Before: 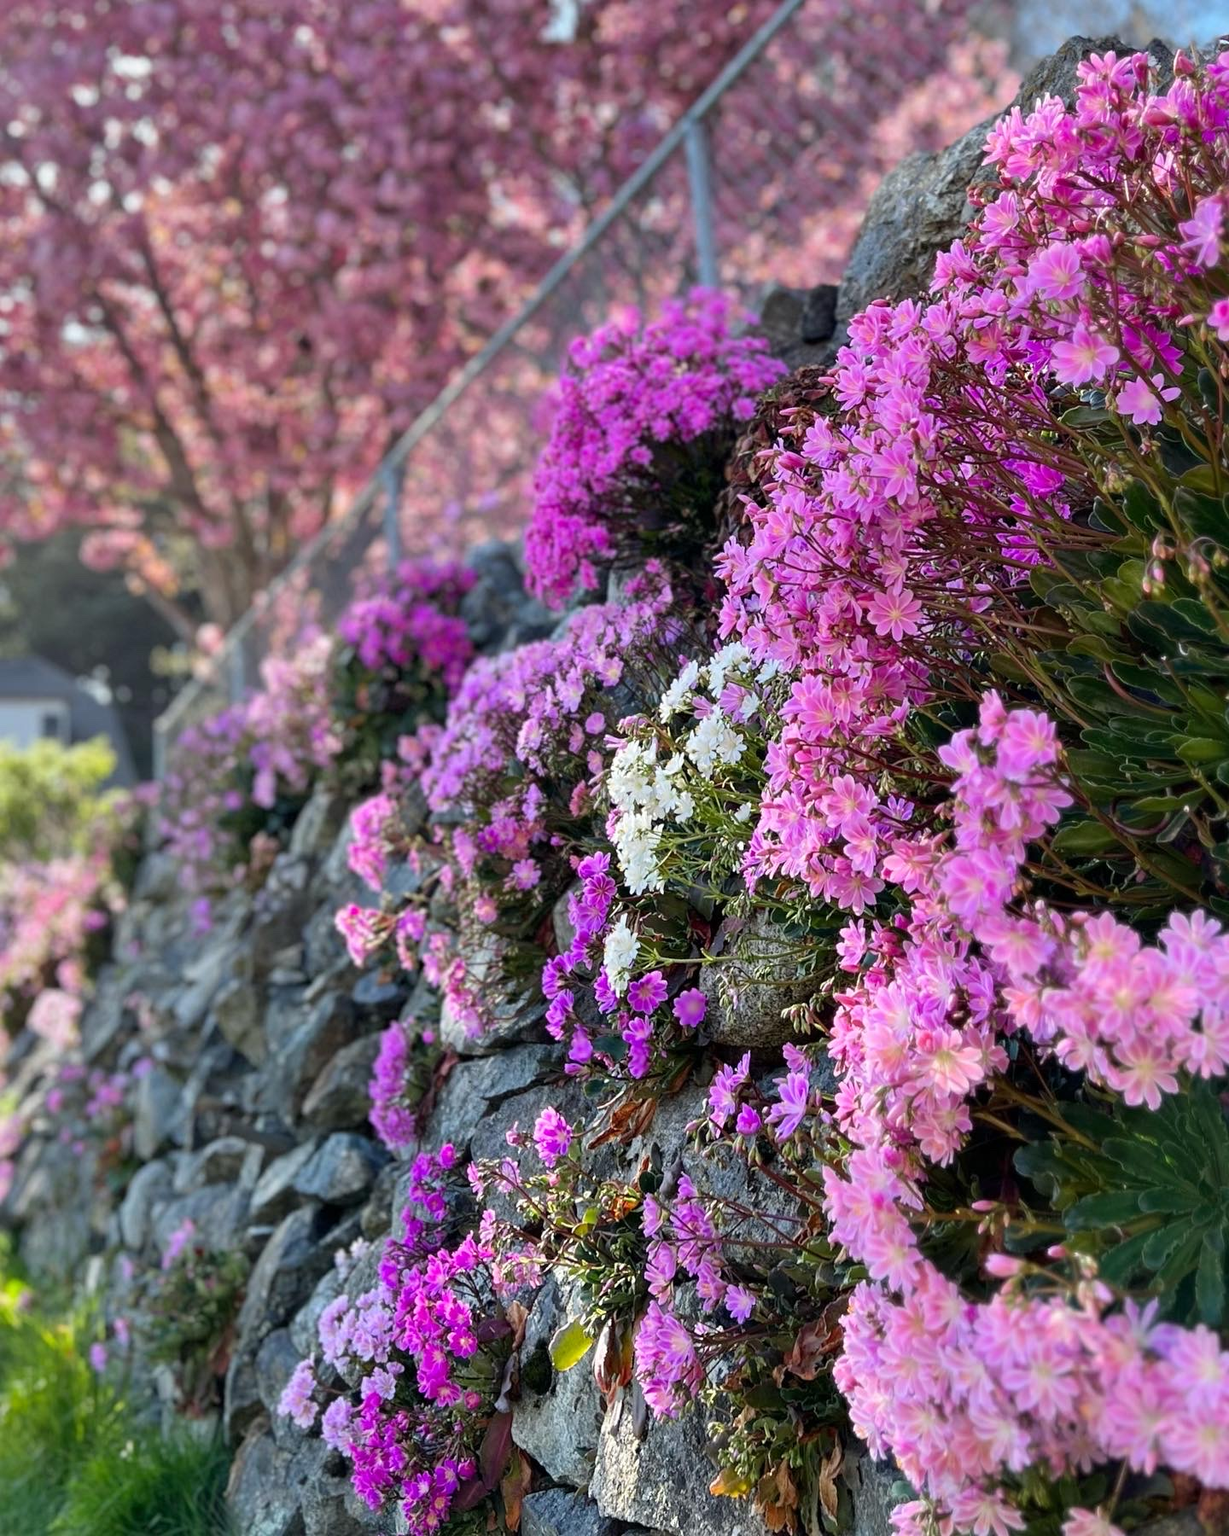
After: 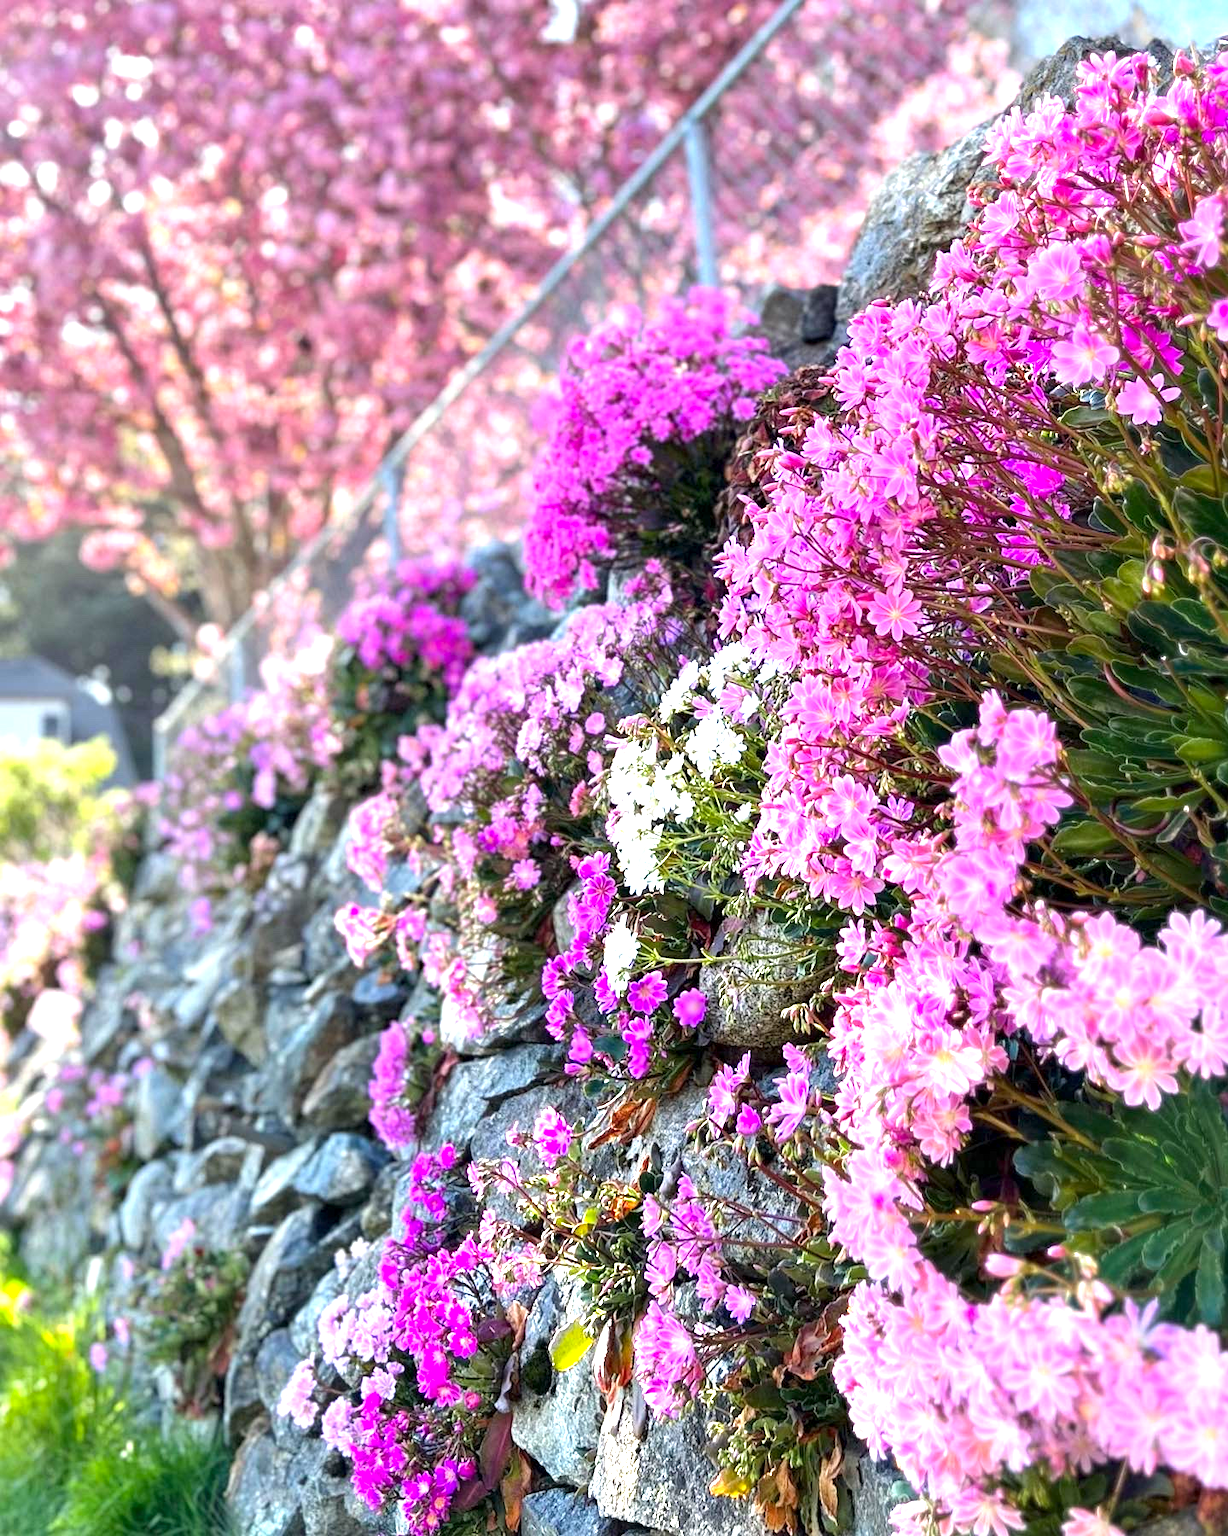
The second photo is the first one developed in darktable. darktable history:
exposure: black level correction 0, exposure 1.384 EV, compensate exposure bias true, compensate highlight preservation false
local contrast: highlights 62%, shadows 108%, detail 106%, midtone range 0.524
color balance rgb: perceptual saturation grading › global saturation 0.719%, global vibrance 20%
